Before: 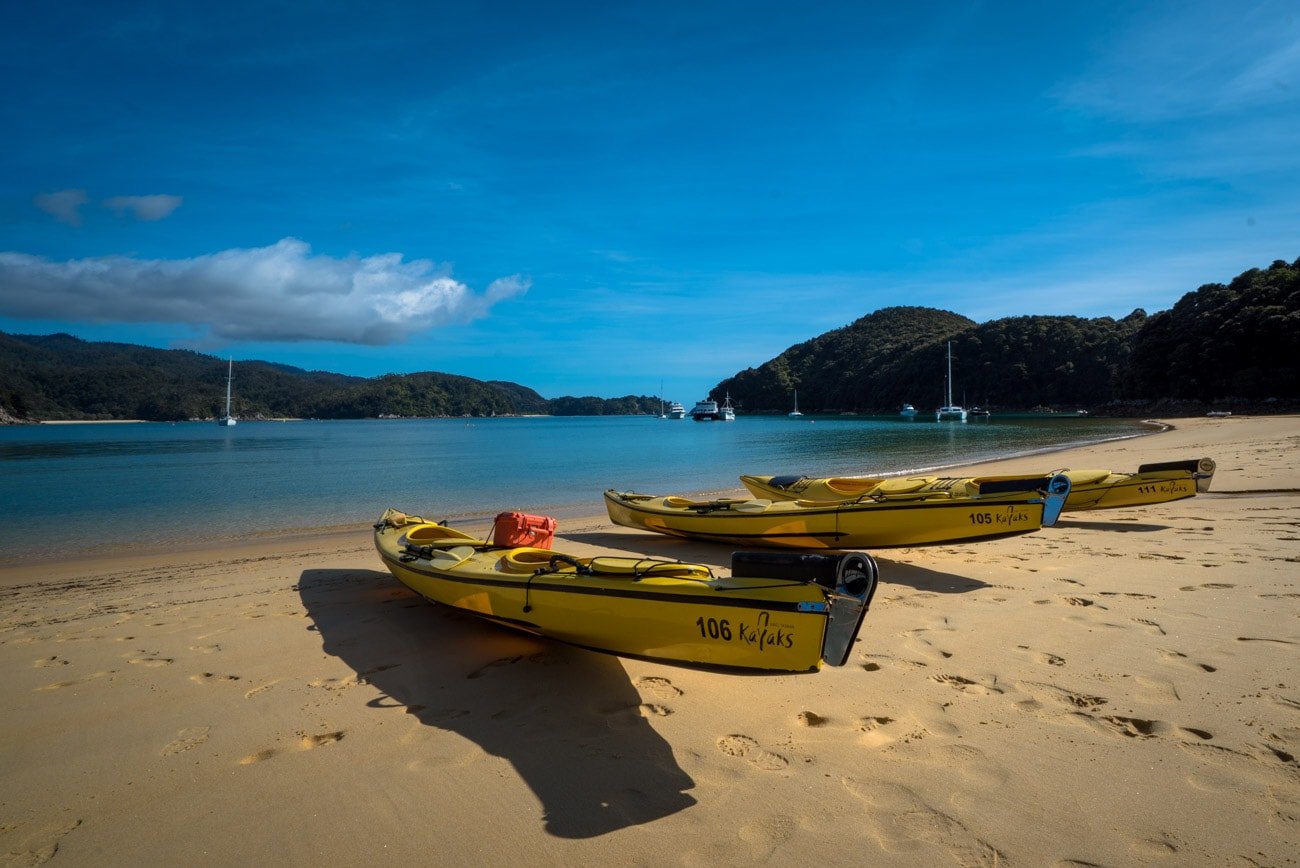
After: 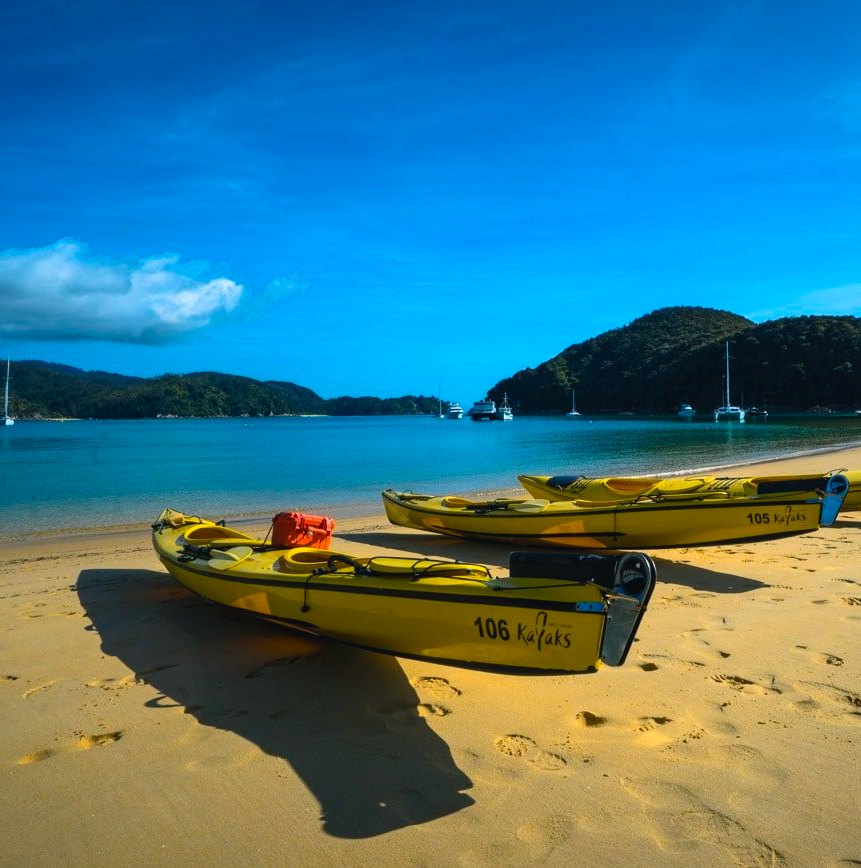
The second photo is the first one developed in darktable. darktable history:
color correction: highlights b* 2.96
color balance rgb: power › luminance -7.754%, power › chroma 1.076%, power › hue 215.57°, global offset › luminance 0.284%, perceptual saturation grading › global saturation 30.111%, global vibrance 20%
exposure: exposure -0.157 EV, compensate exposure bias true, compensate highlight preservation false
crop: left 17.106%, right 16.624%
contrast brightness saturation: contrast 0.199, brightness 0.163, saturation 0.218
